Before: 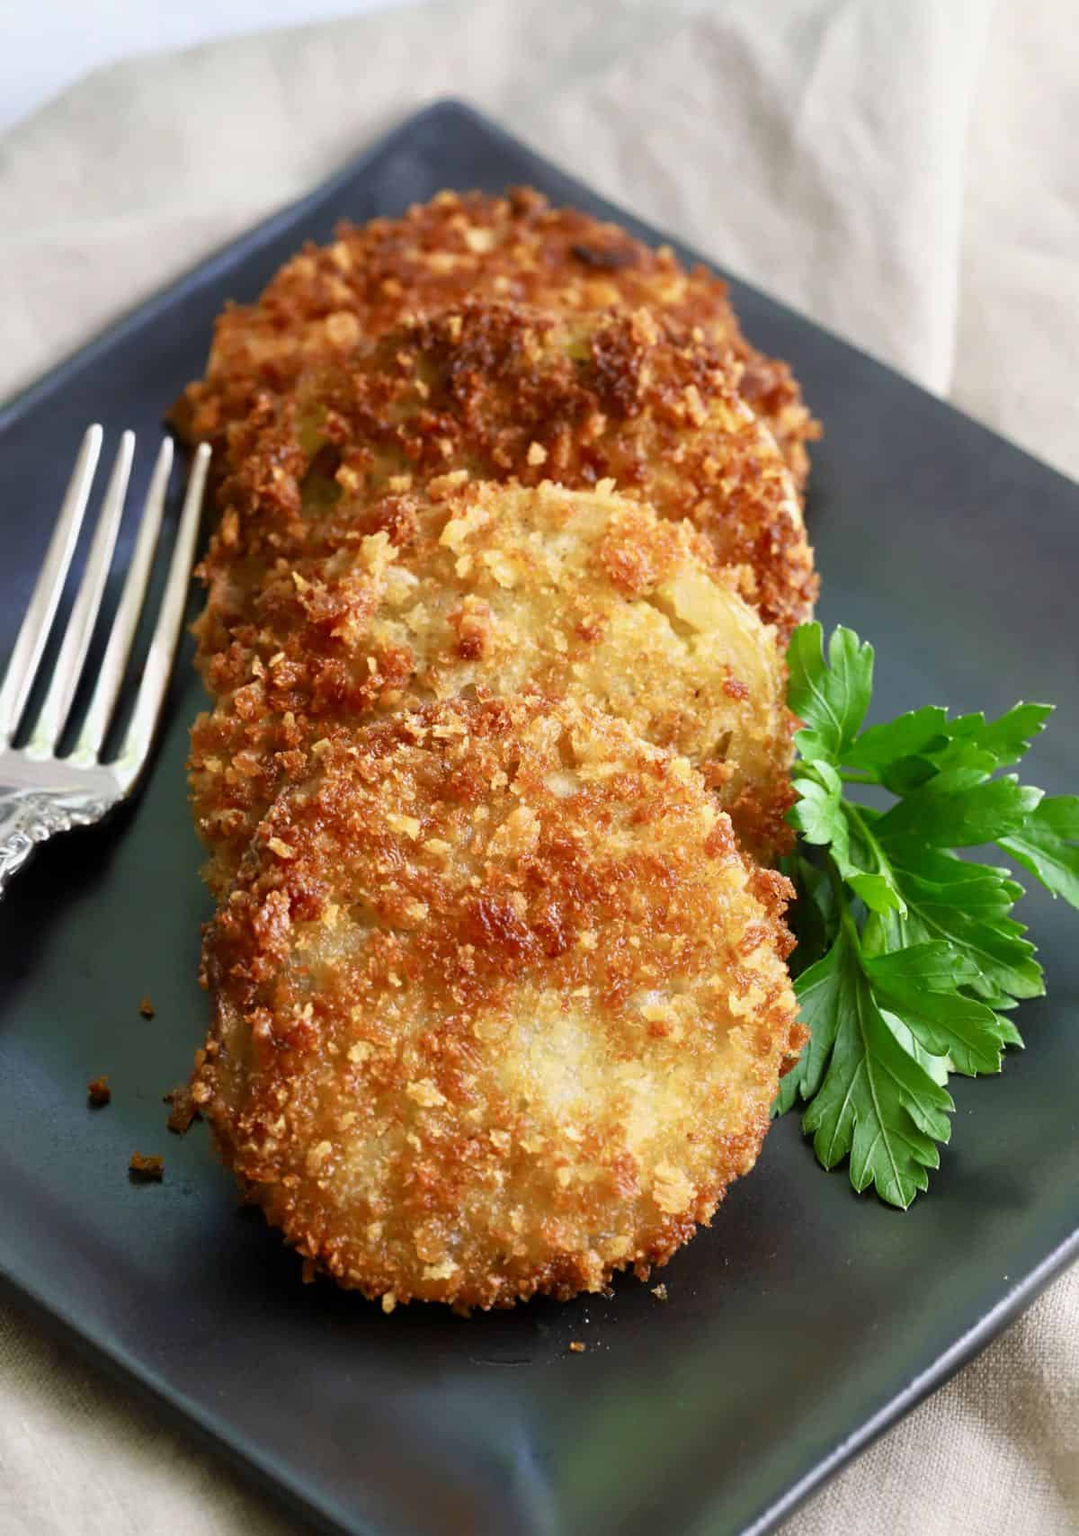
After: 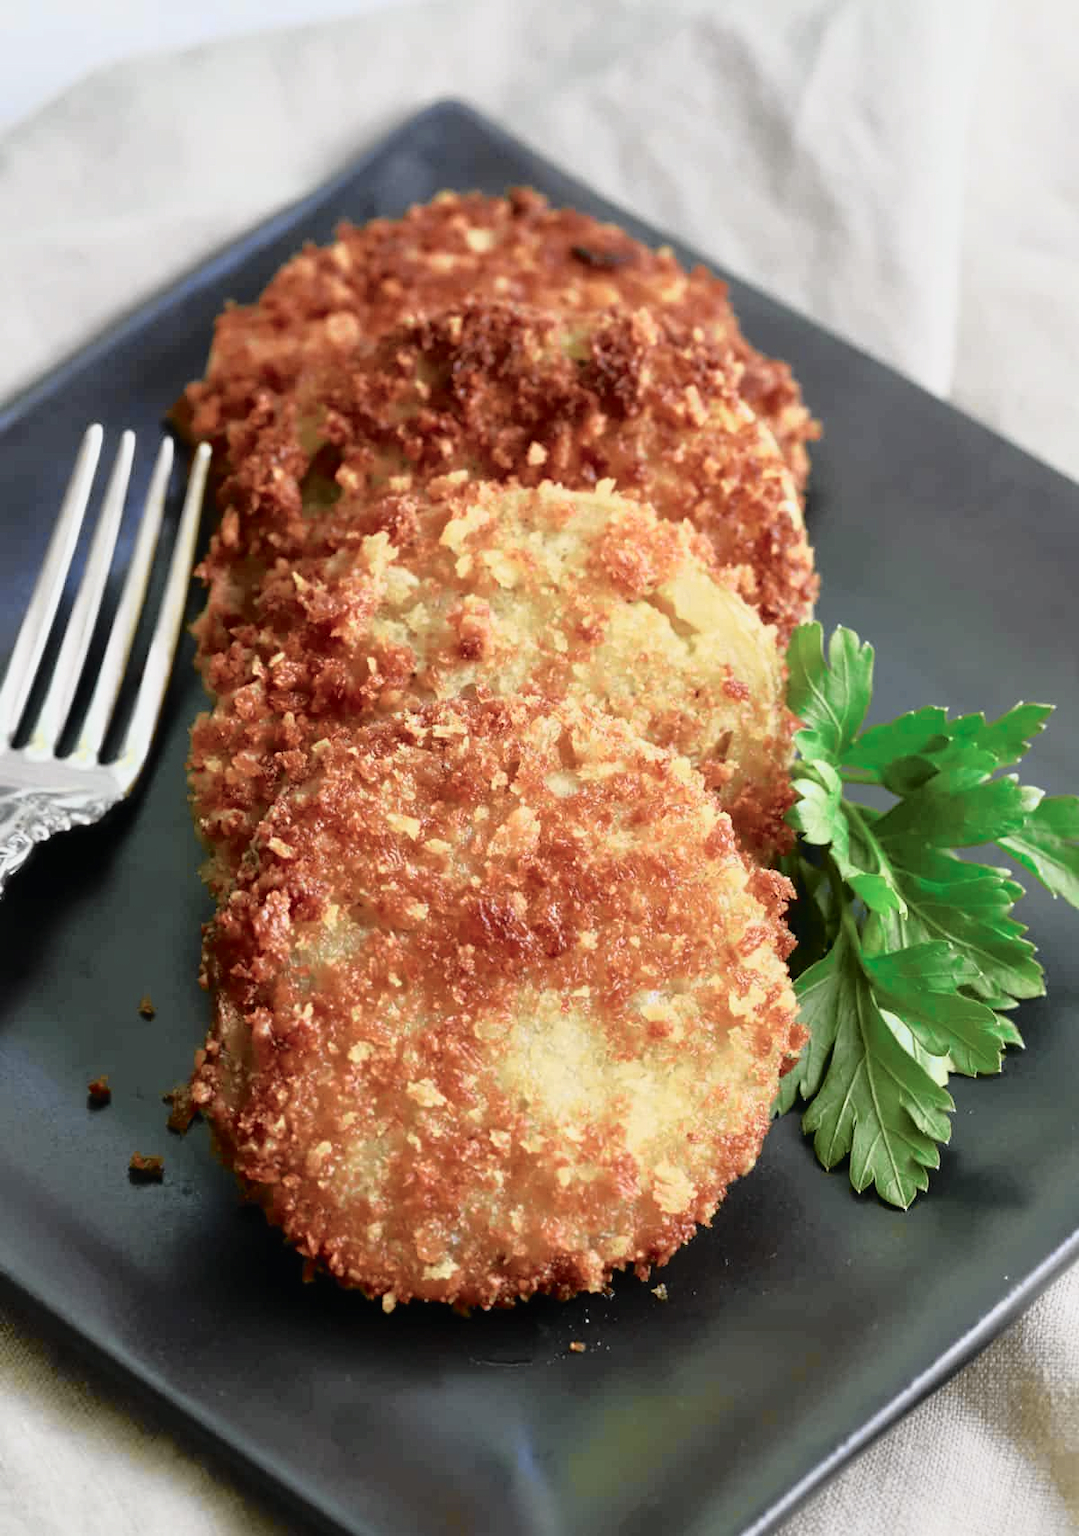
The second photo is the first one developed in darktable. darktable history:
exposure: exposure -0.114 EV, compensate exposure bias true, compensate highlight preservation false
tone curve: curves: ch0 [(0, 0.009) (0.105, 0.08) (0.195, 0.18) (0.283, 0.316) (0.384, 0.434) (0.485, 0.531) (0.638, 0.69) (0.81, 0.872) (1, 0.977)]; ch1 [(0, 0) (0.161, 0.092) (0.35, 0.33) (0.379, 0.401) (0.456, 0.469) (0.502, 0.5) (0.525, 0.514) (0.586, 0.604) (0.642, 0.645) (0.858, 0.817) (1, 0.942)]; ch2 [(0, 0) (0.371, 0.362) (0.437, 0.437) (0.48, 0.49) (0.53, 0.515) (0.56, 0.571) (0.622, 0.606) (0.881, 0.795) (1, 0.929)], color space Lab, independent channels, preserve colors none
